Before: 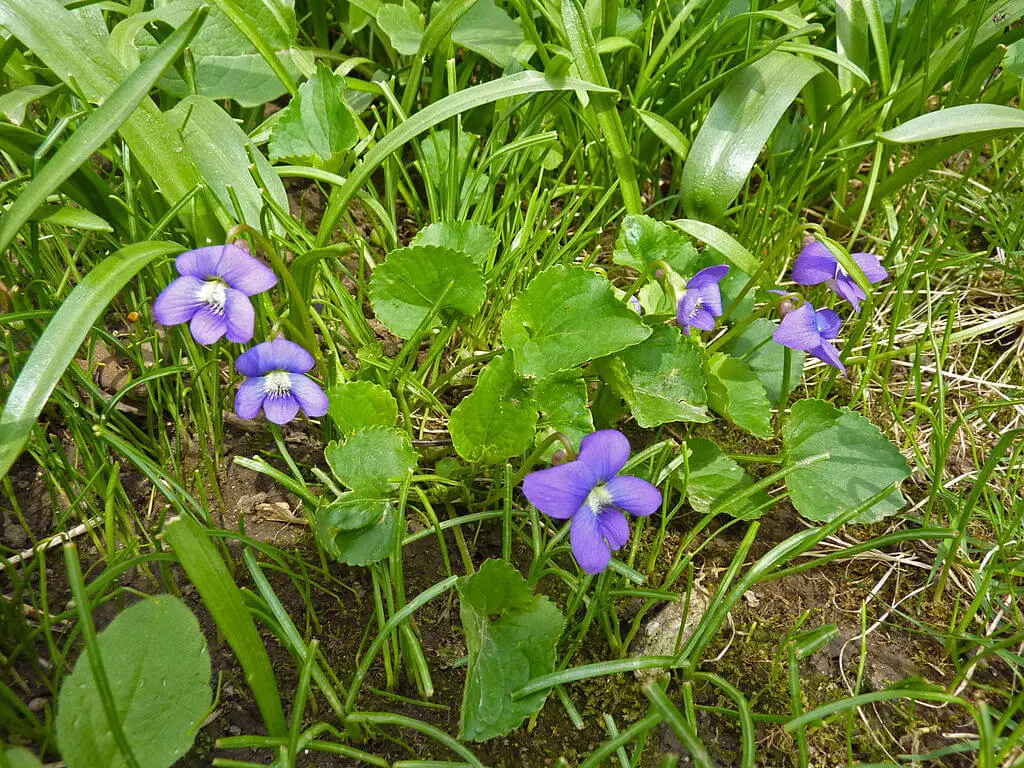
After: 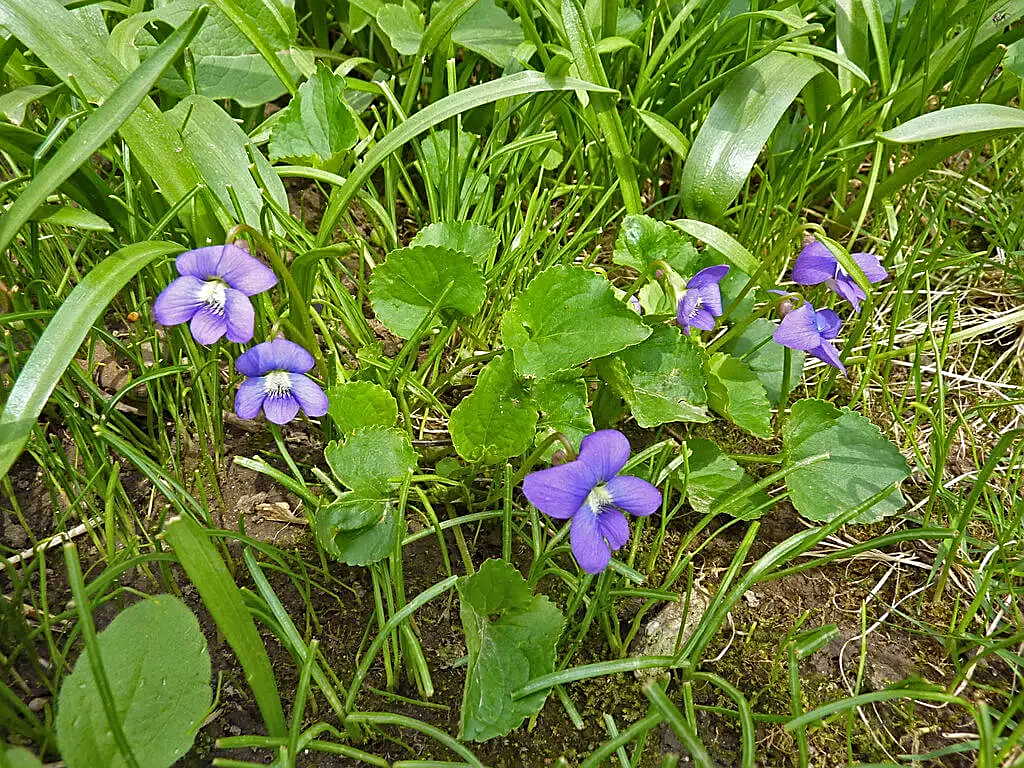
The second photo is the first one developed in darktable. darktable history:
sharpen: on, module defaults
shadows and highlights: shadows 60.07, soften with gaussian
